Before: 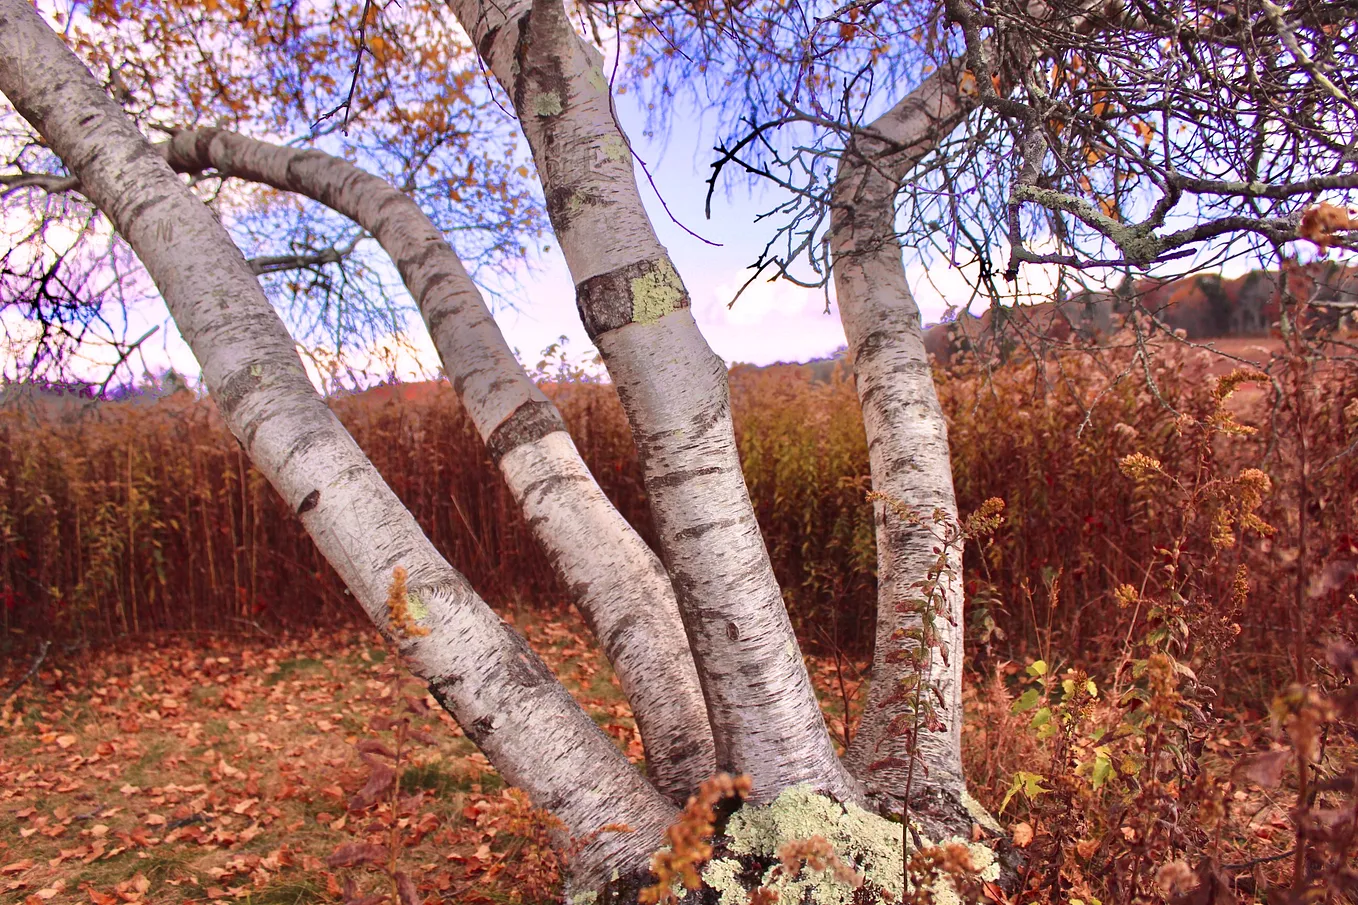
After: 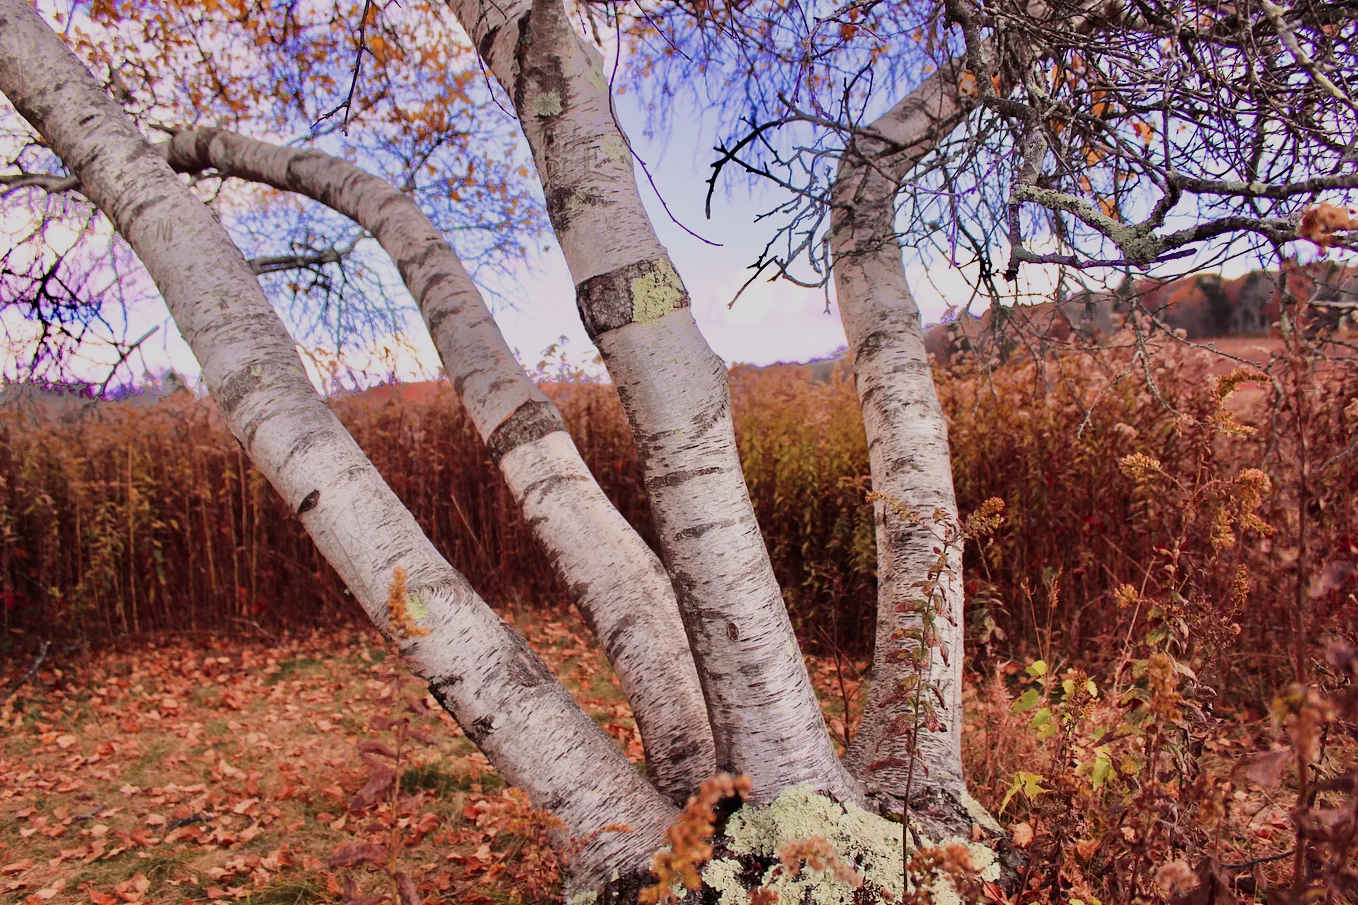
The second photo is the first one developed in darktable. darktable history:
filmic rgb: black relative exposure -7.65 EV, white relative exposure 4.56 EV, hardness 3.61, contrast 1.052
